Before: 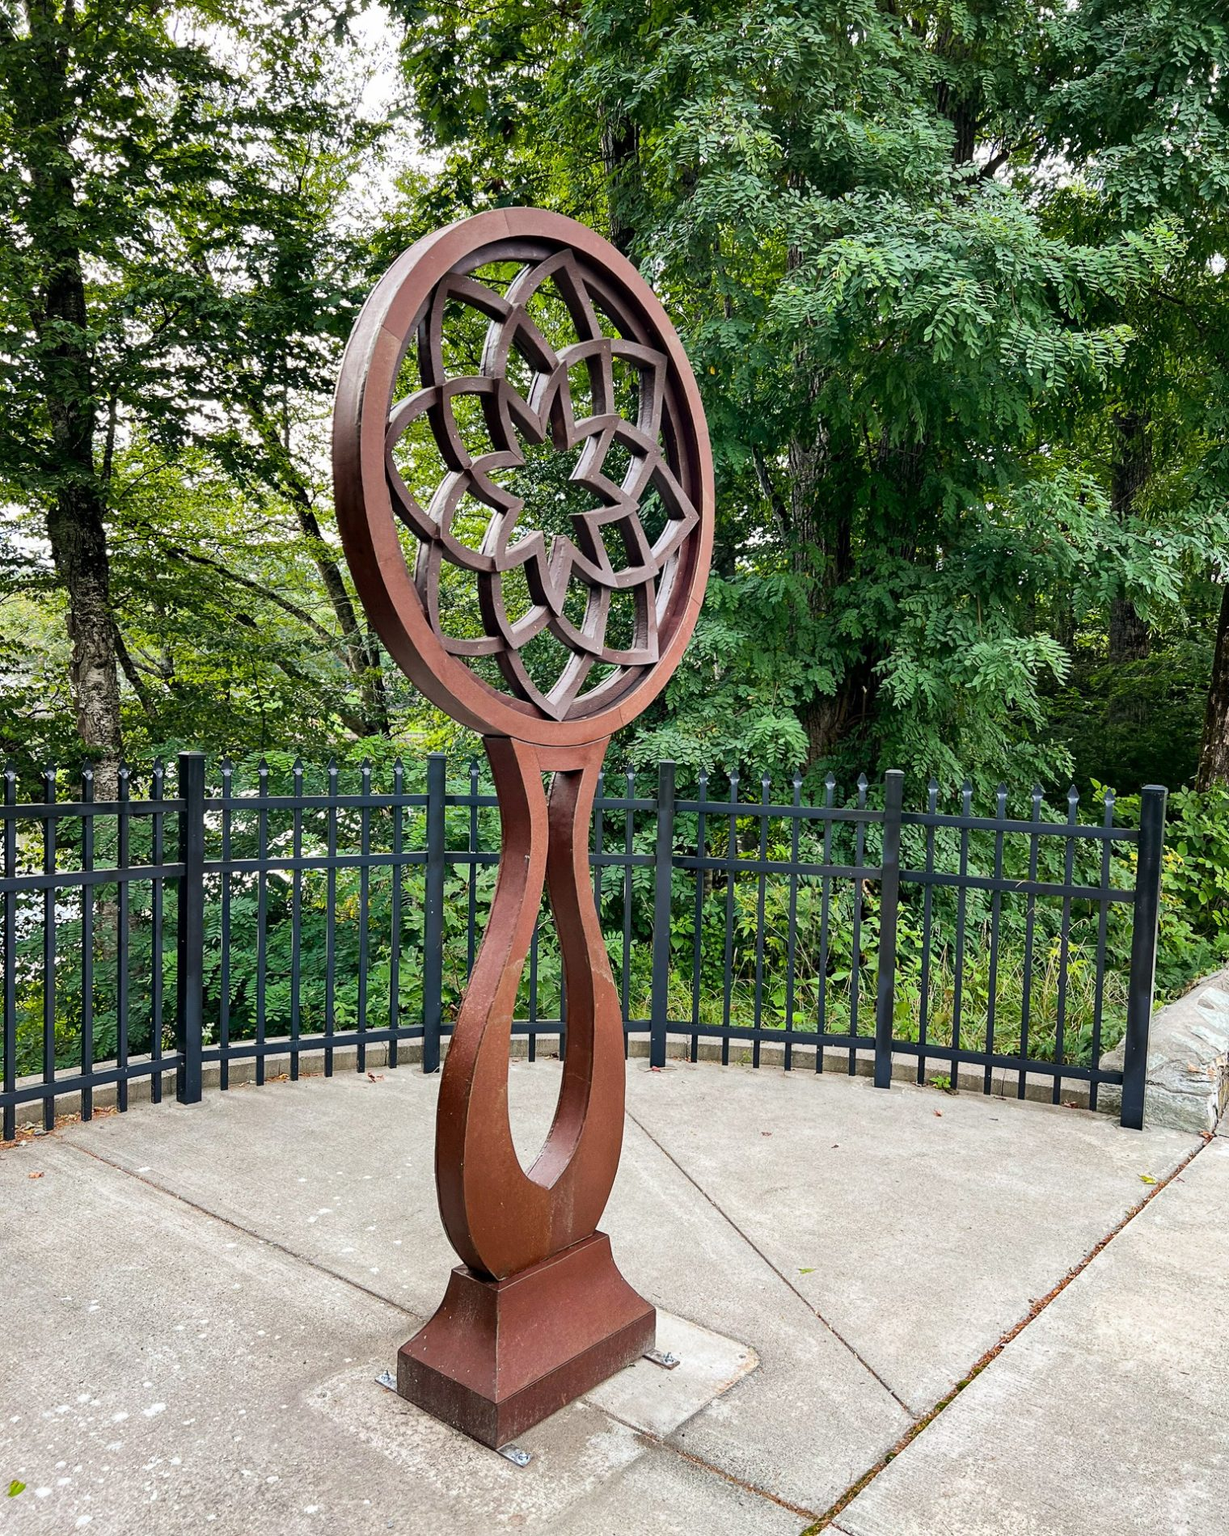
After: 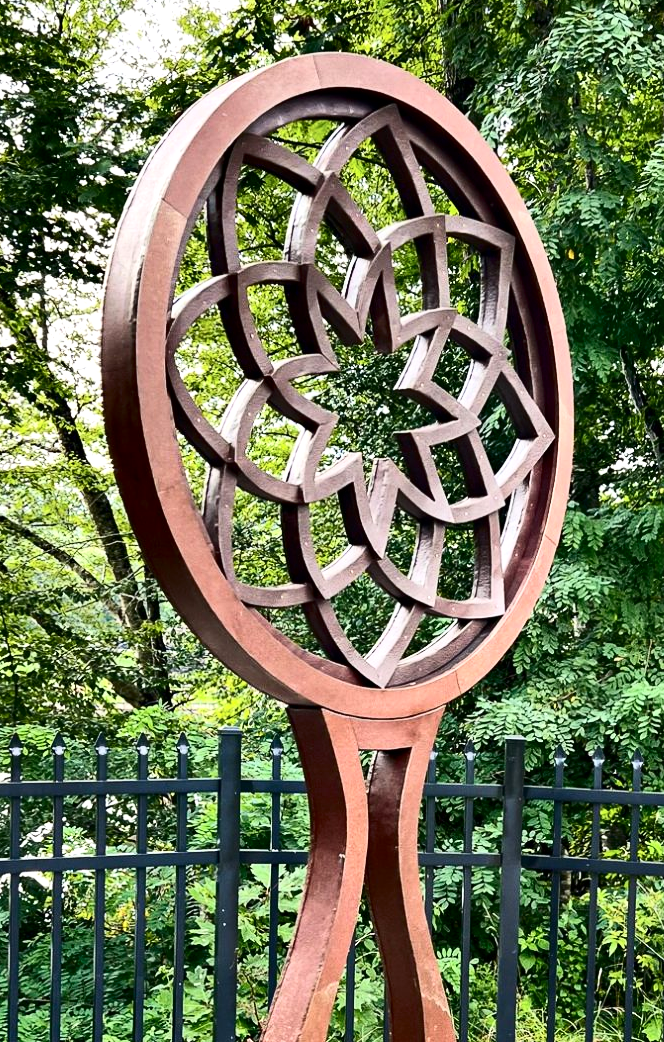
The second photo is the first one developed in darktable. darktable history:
contrast brightness saturation: contrast 0.294
exposure: black level correction 0.001, exposure 0.499 EV, compensate exposure bias true
crop: left 20.432%, top 10.781%, right 35.832%, bottom 34.349%
